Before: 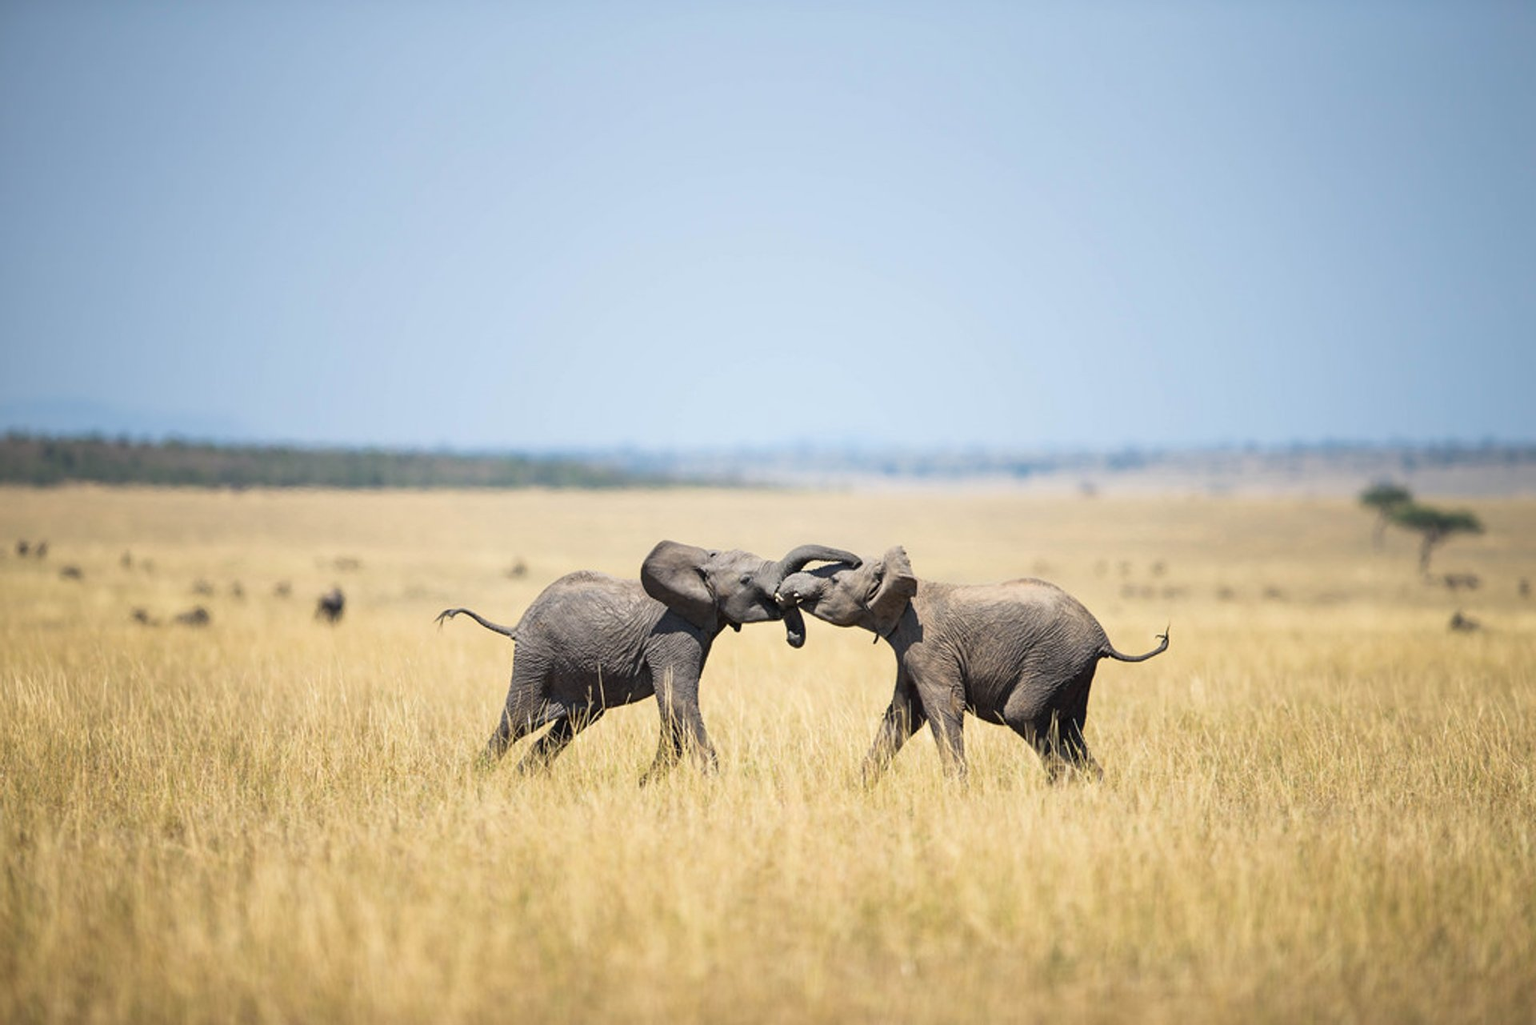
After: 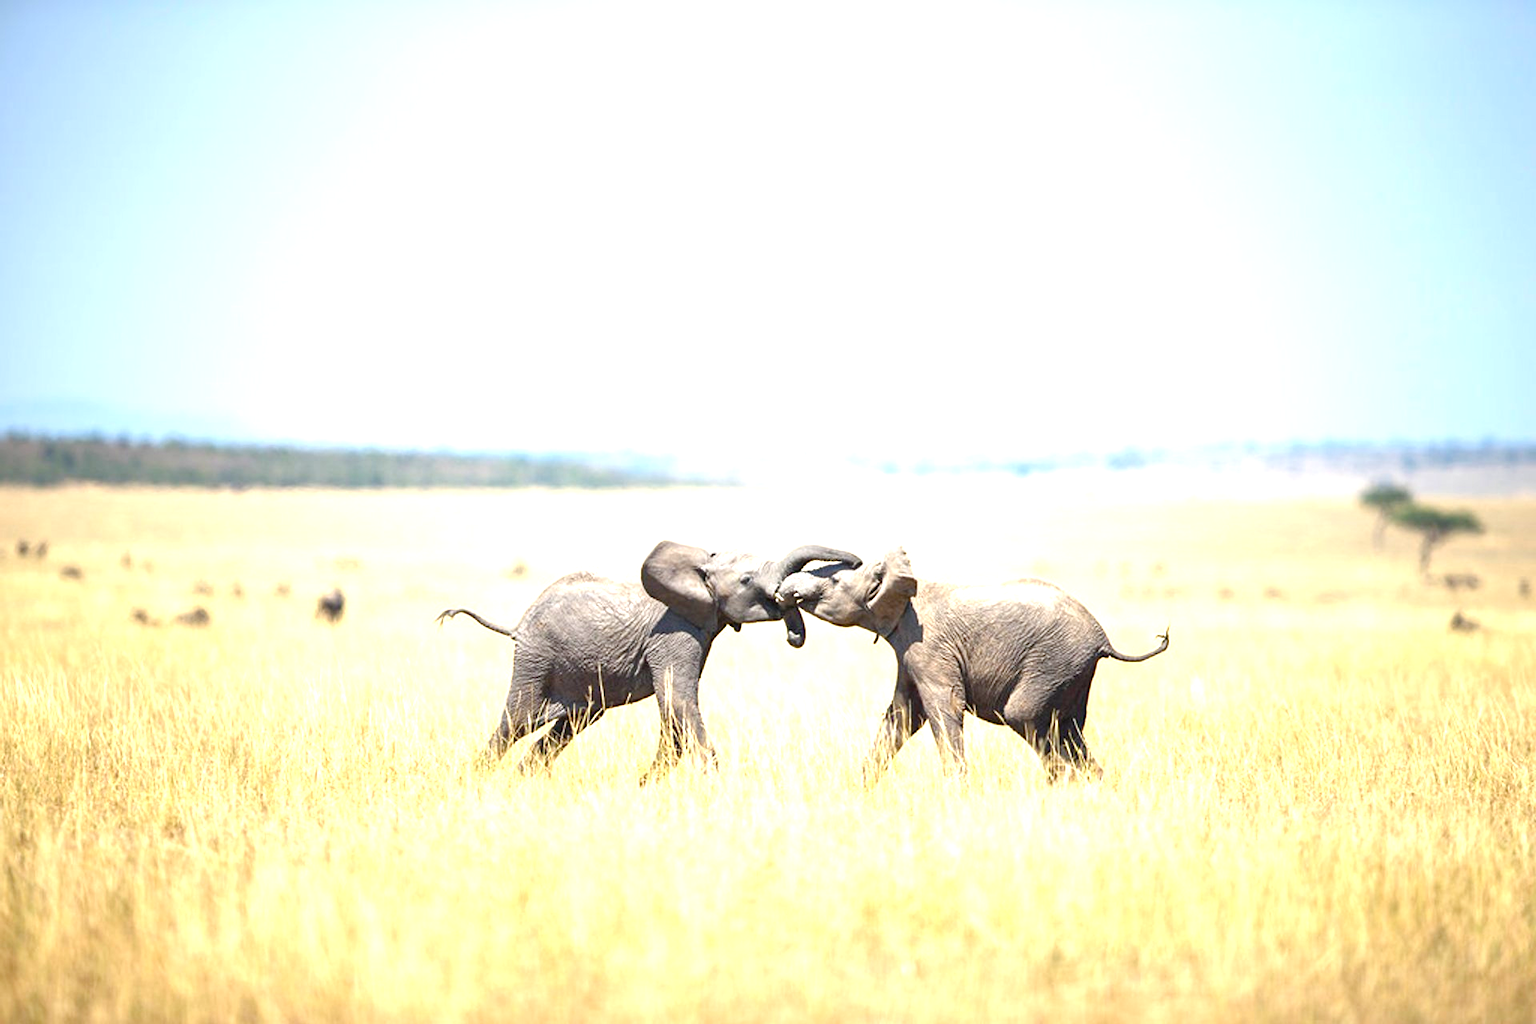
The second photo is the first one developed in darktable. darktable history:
exposure: exposure 1.223 EV, compensate highlight preservation false
color balance rgb: perceptual saturation grading › global saturation 20%, perceptual saturation grading › highlights -25%, perceptual saturation grading › shadows 50%
